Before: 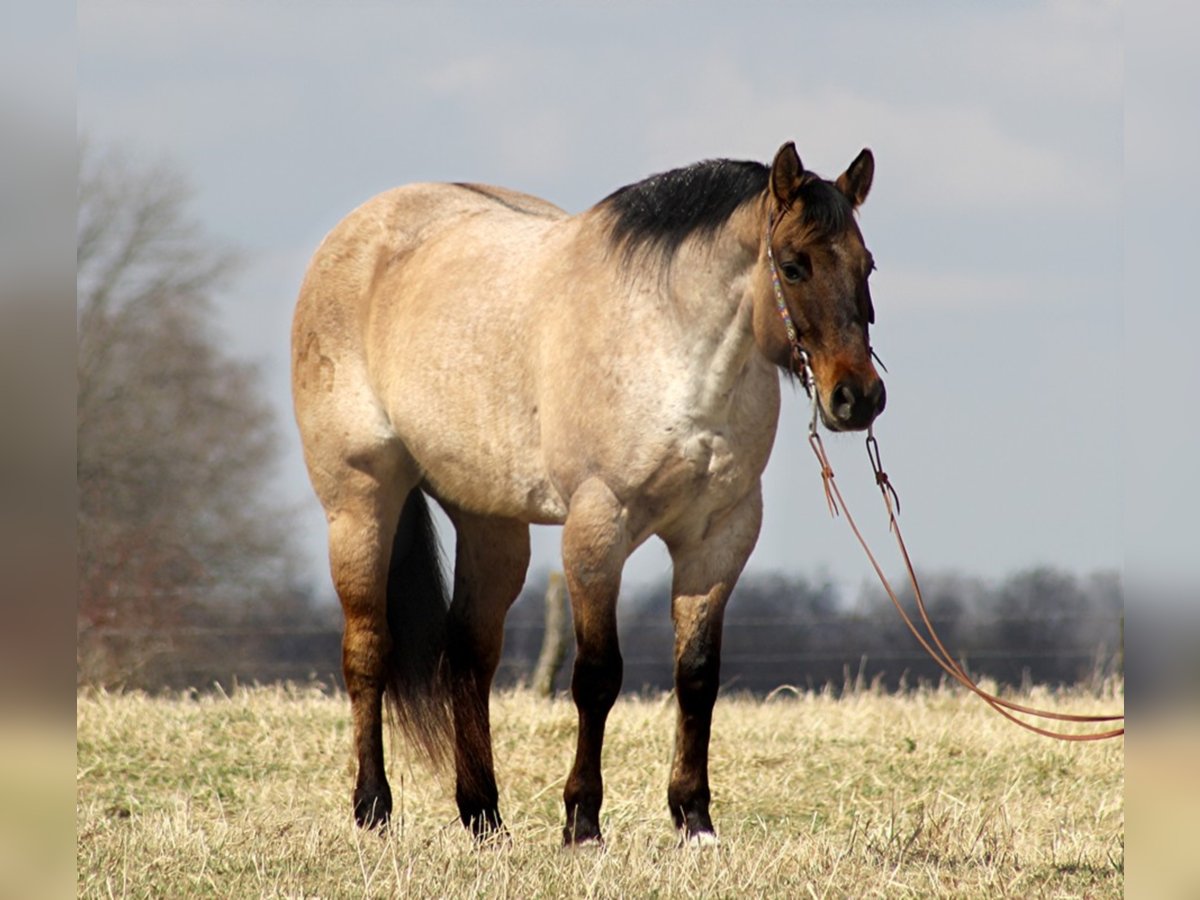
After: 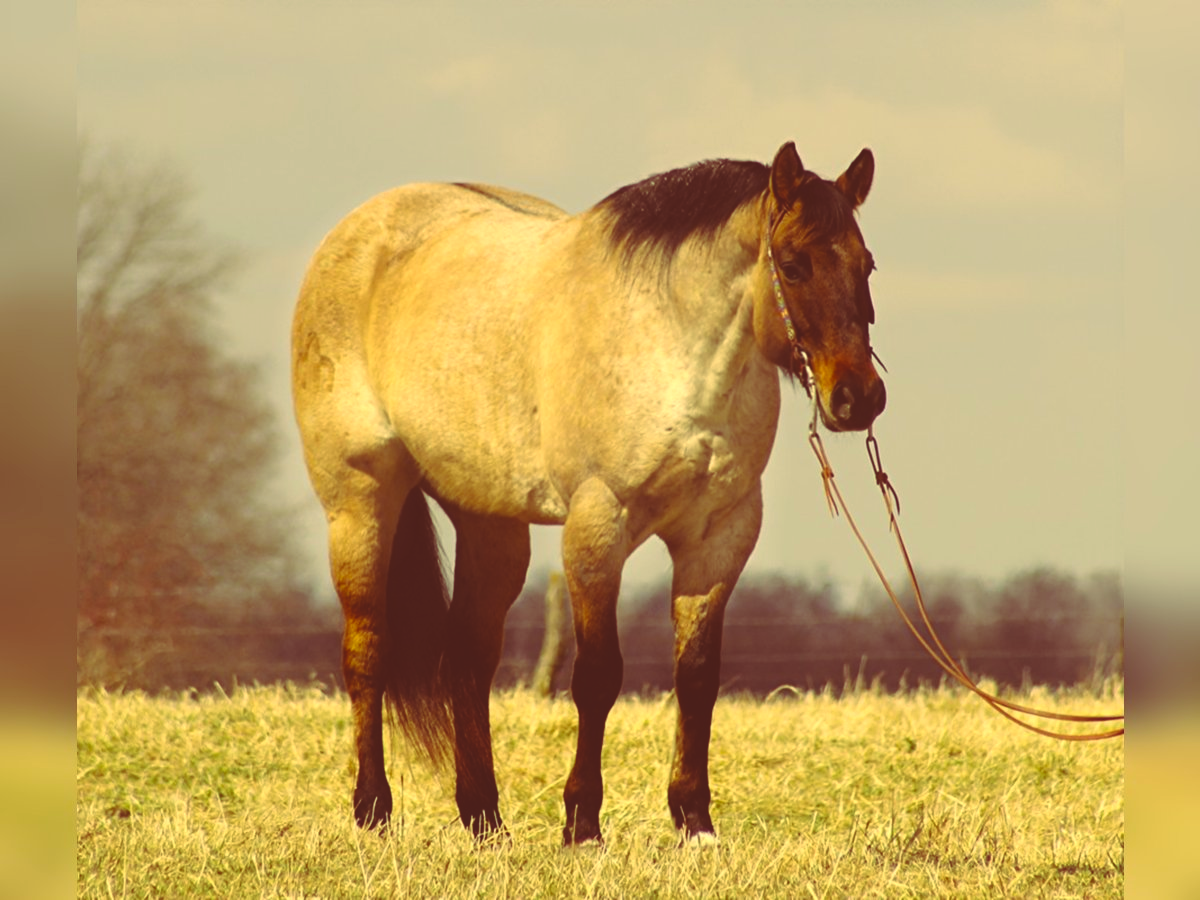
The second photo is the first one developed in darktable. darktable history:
color balance rgb: shadows lift › luminance -18.417%, shadows lift › chroma 35.321%, power › hue 71.81°, perceptual saturation grading › global saturation 25.369%
exposure: black level correction -0.042, exposure 0.062 EV, compensate exposure bias true, compensate highlight preservation false
color correction: highlights a* 5.63, highlights b* 33.77, shadows a* -25.17, shadows b* 3.74
